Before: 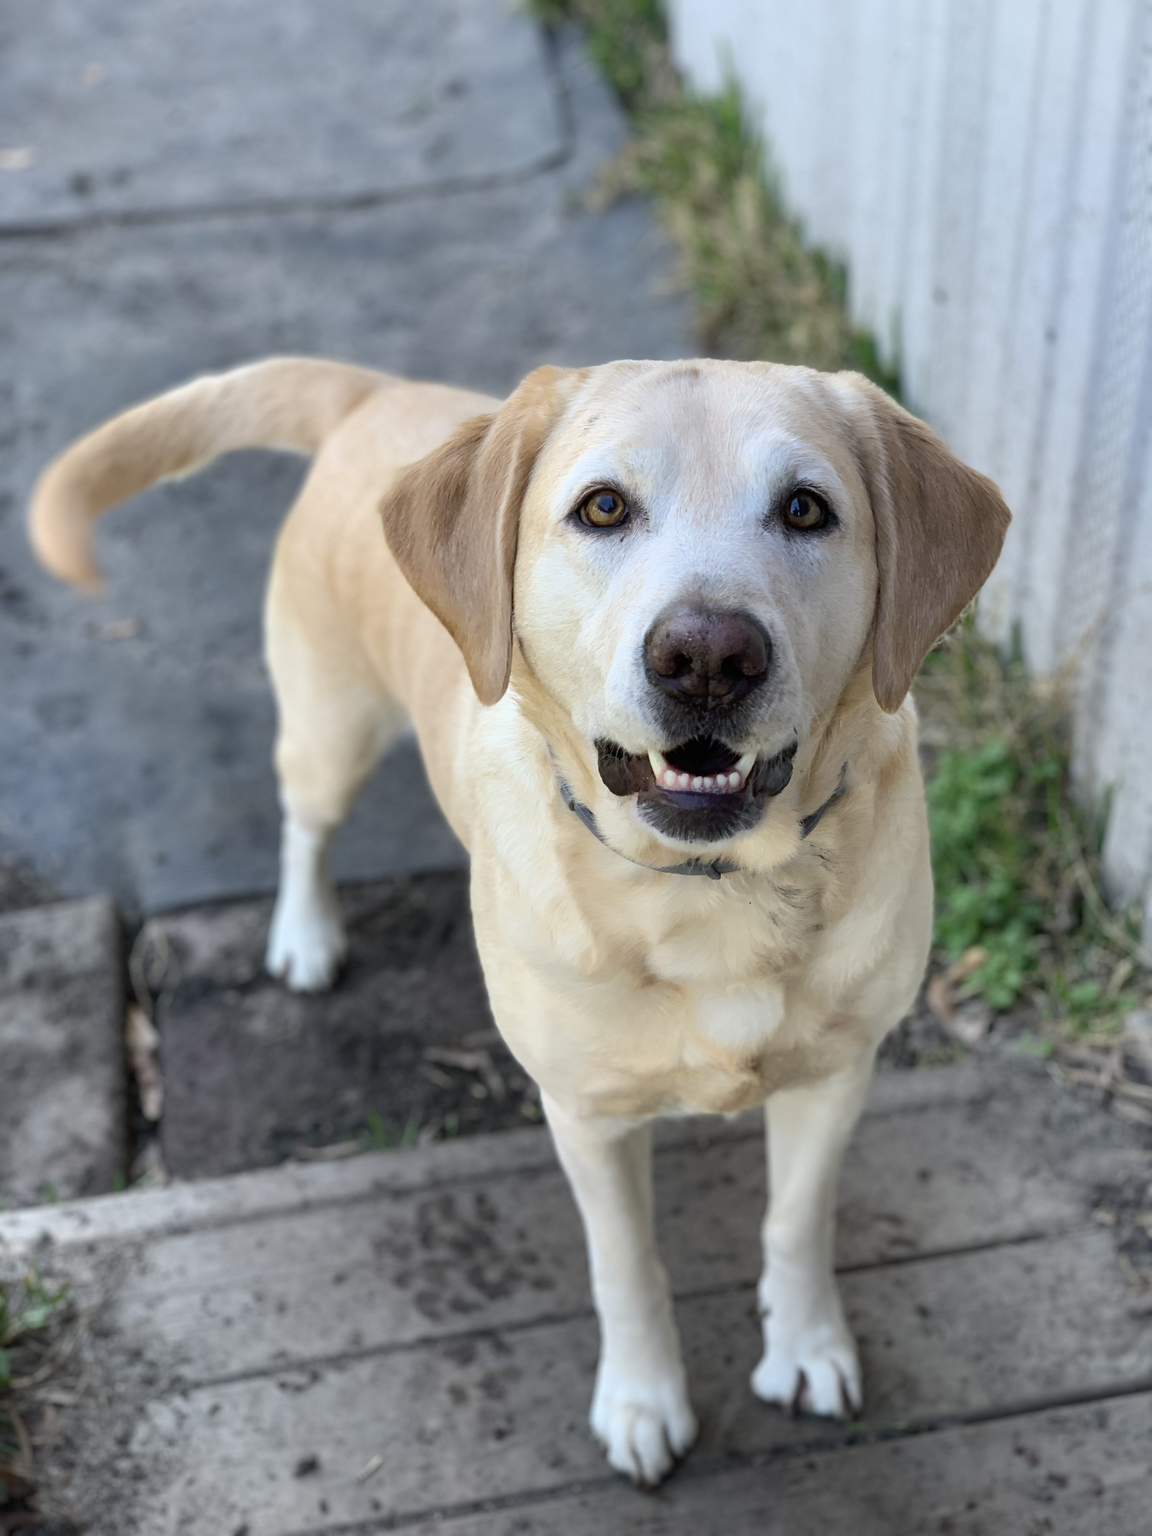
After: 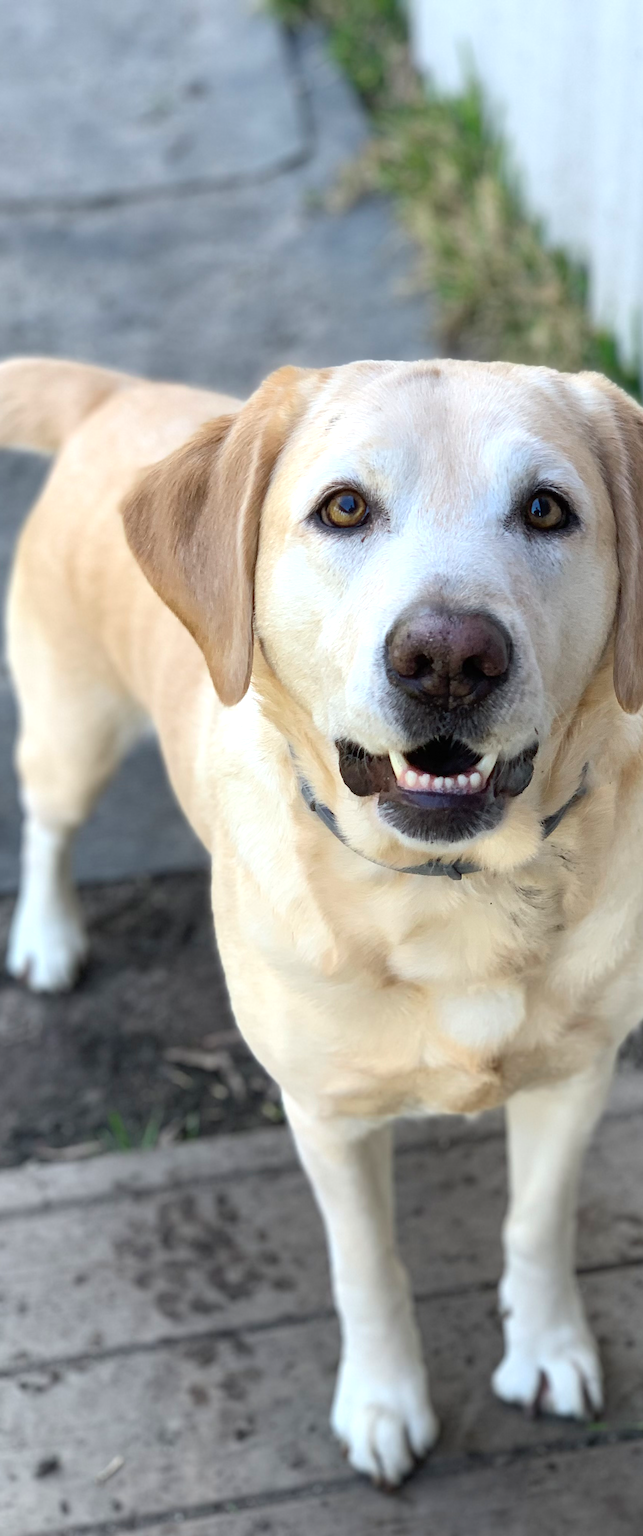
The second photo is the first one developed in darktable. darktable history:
exposure: exposure 0.346 EV, compensate highlight preservation false
crop and rotate: left 22.583%, right 21.544%
